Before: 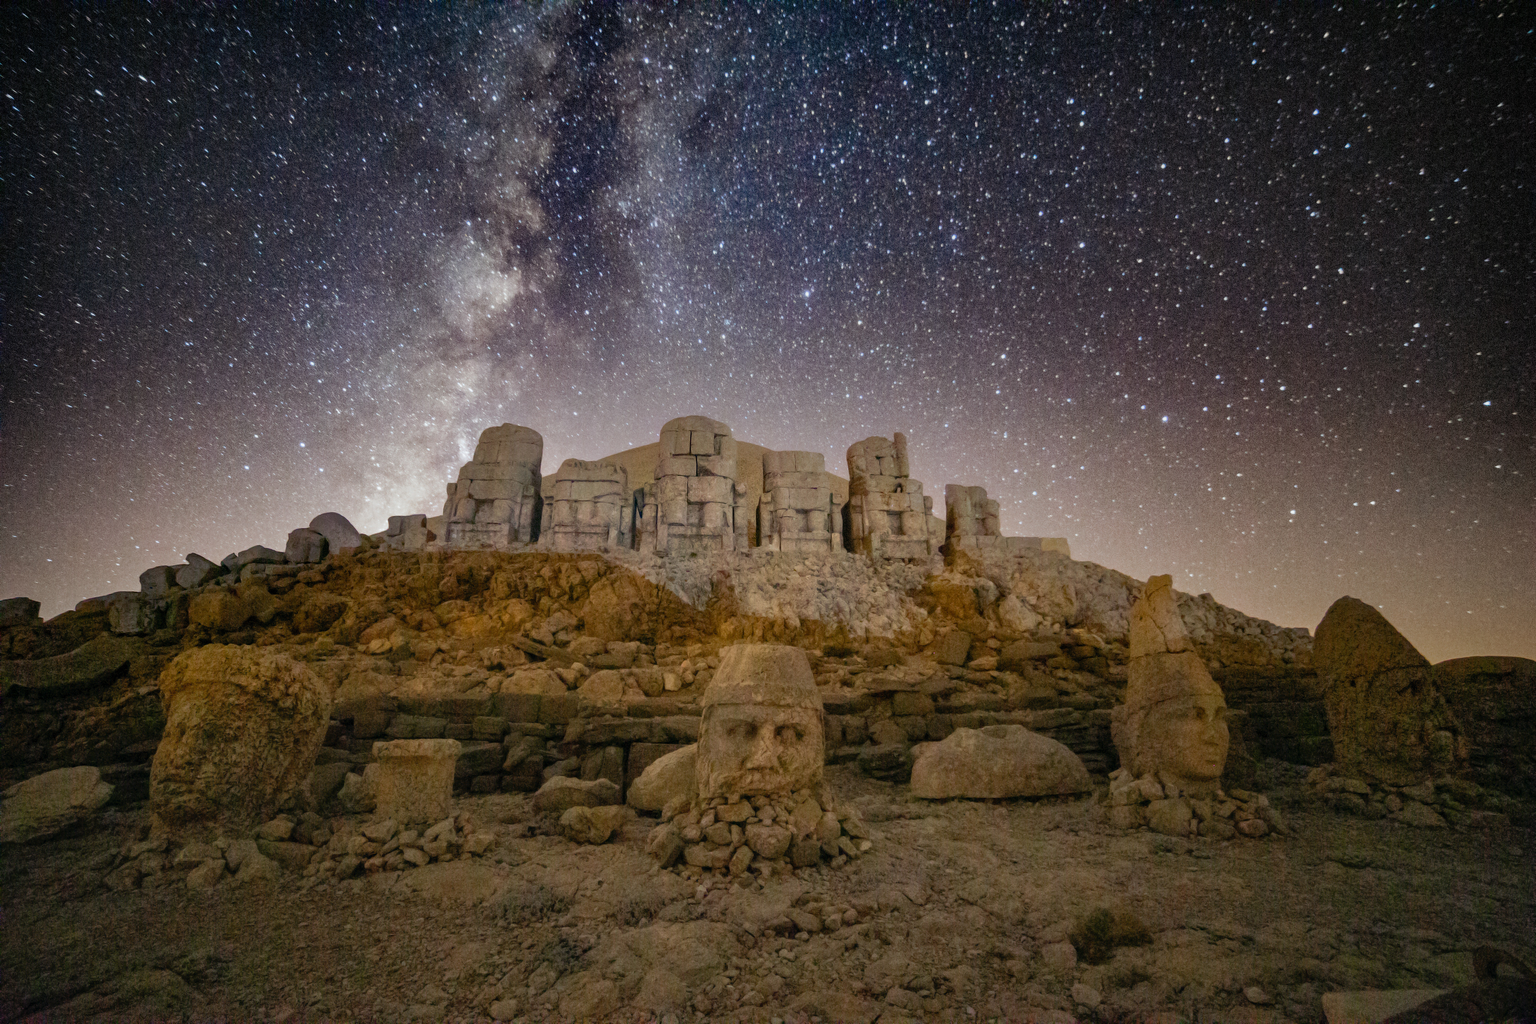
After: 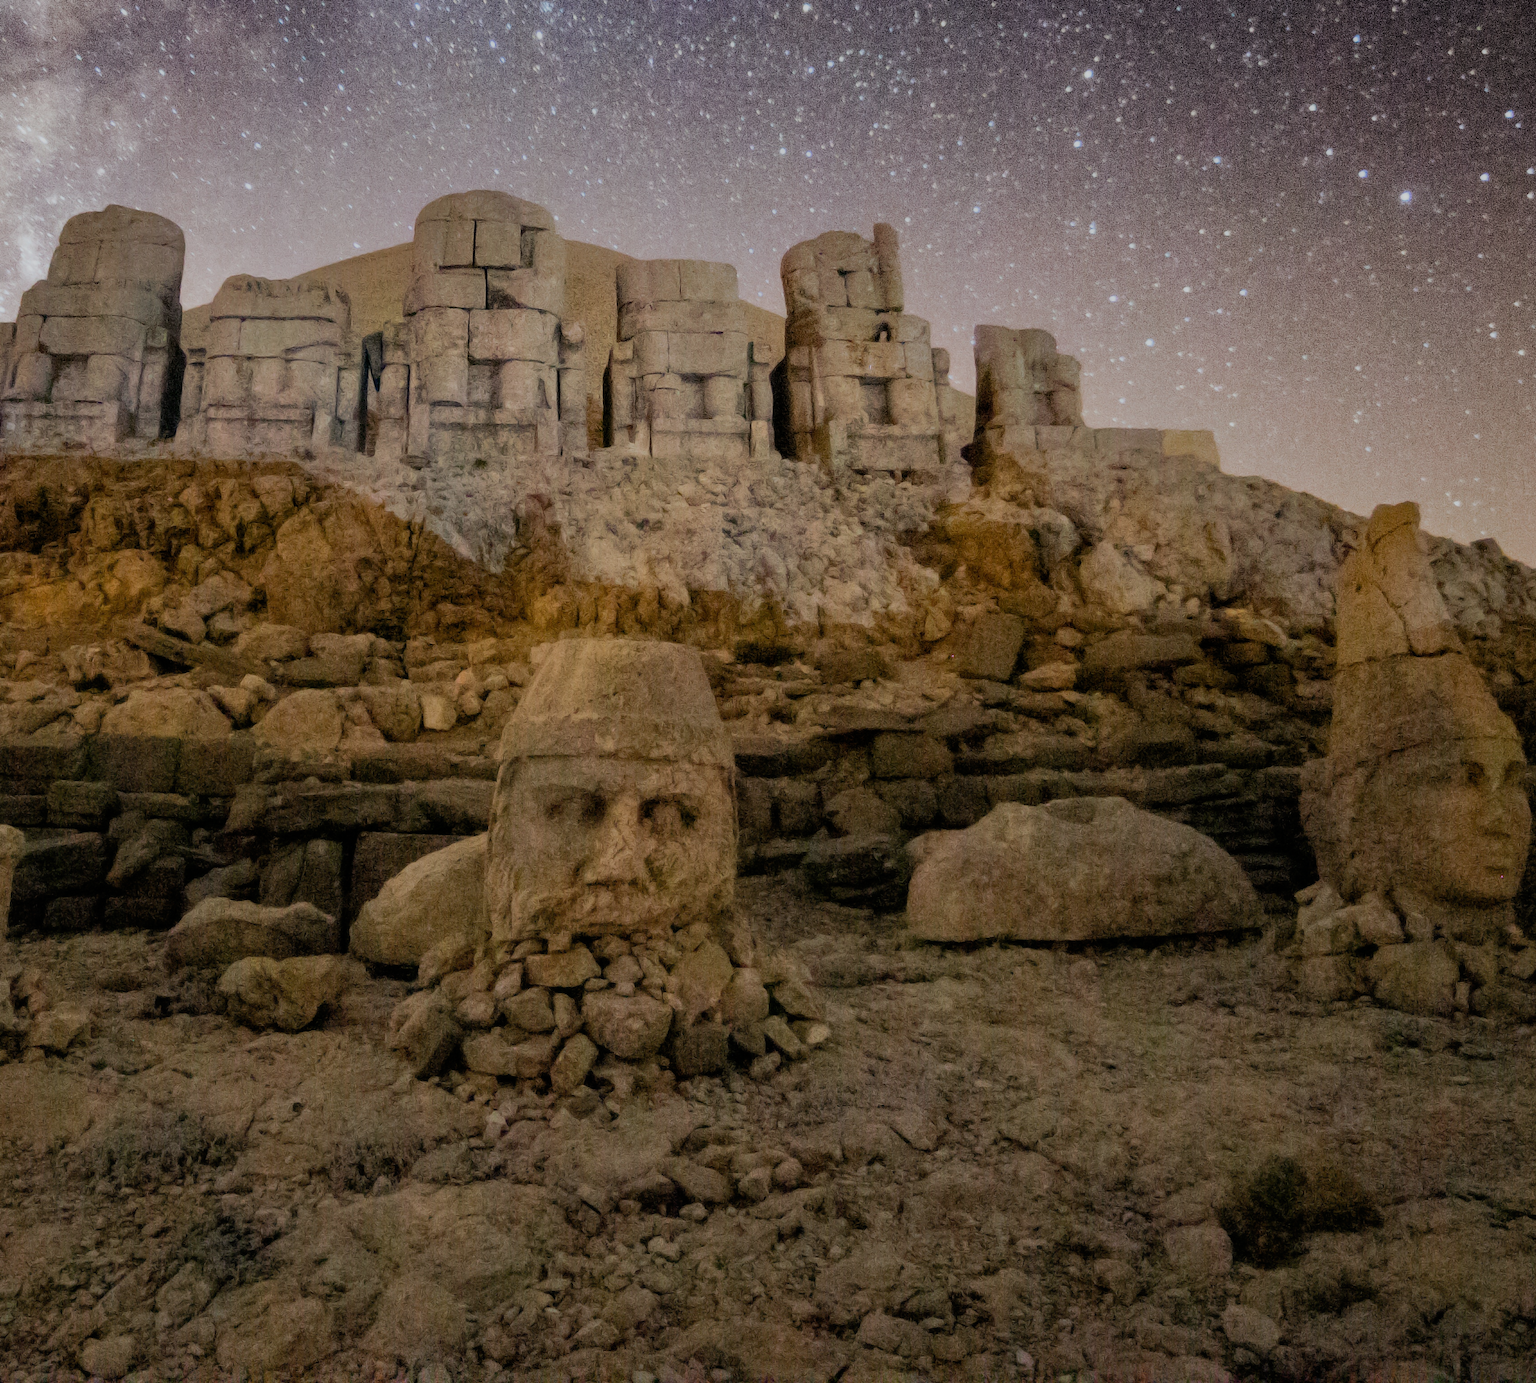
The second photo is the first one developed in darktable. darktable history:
haze removal: strength -0.05
crop and rotate: left 29.237%, top 31.152%, right 19.807%
filmic rgb: black relative exposure -7.65 EV, white relative exposure 4.56 EV, hardness 3.61, contrast 1.05
